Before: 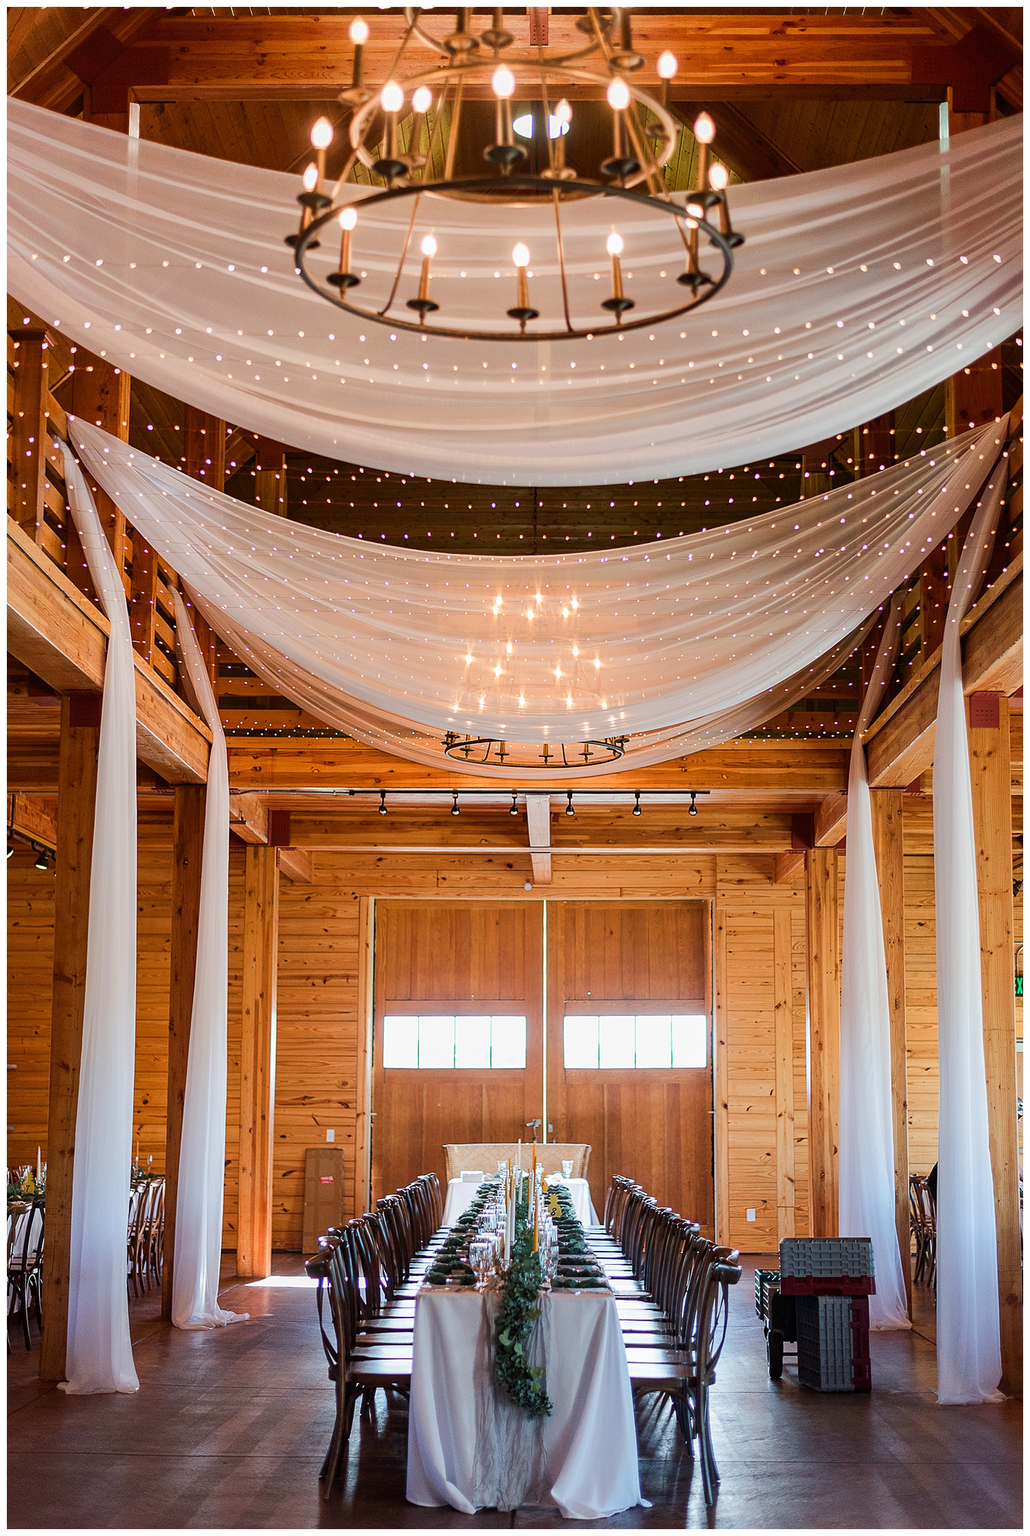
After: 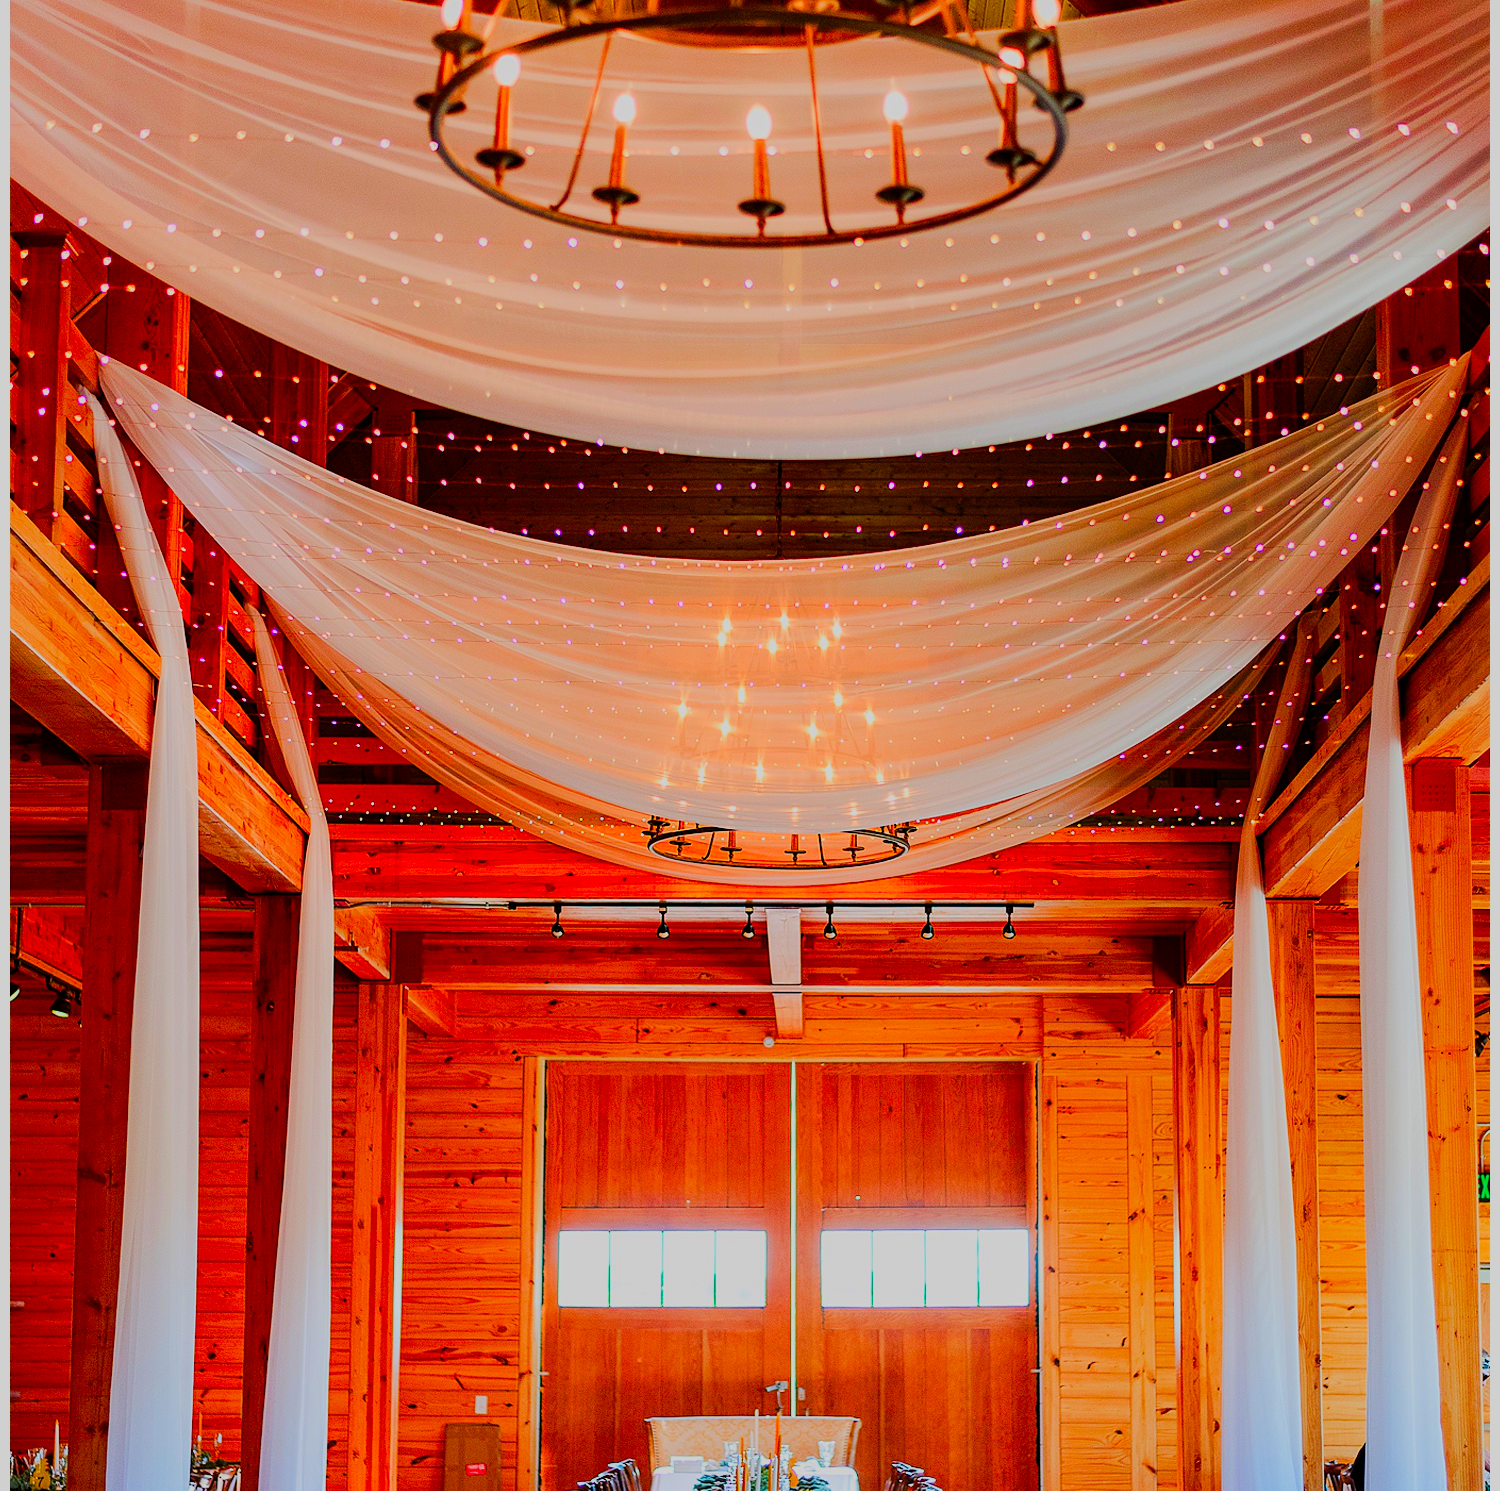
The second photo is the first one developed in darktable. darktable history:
color correction: saturation 2.15
filmic rgb: black relative exposure -7.32 EV, white relative exposure 5.09 EV, hardness 3.2
crop: top 11.166%, bottom 22.168%
